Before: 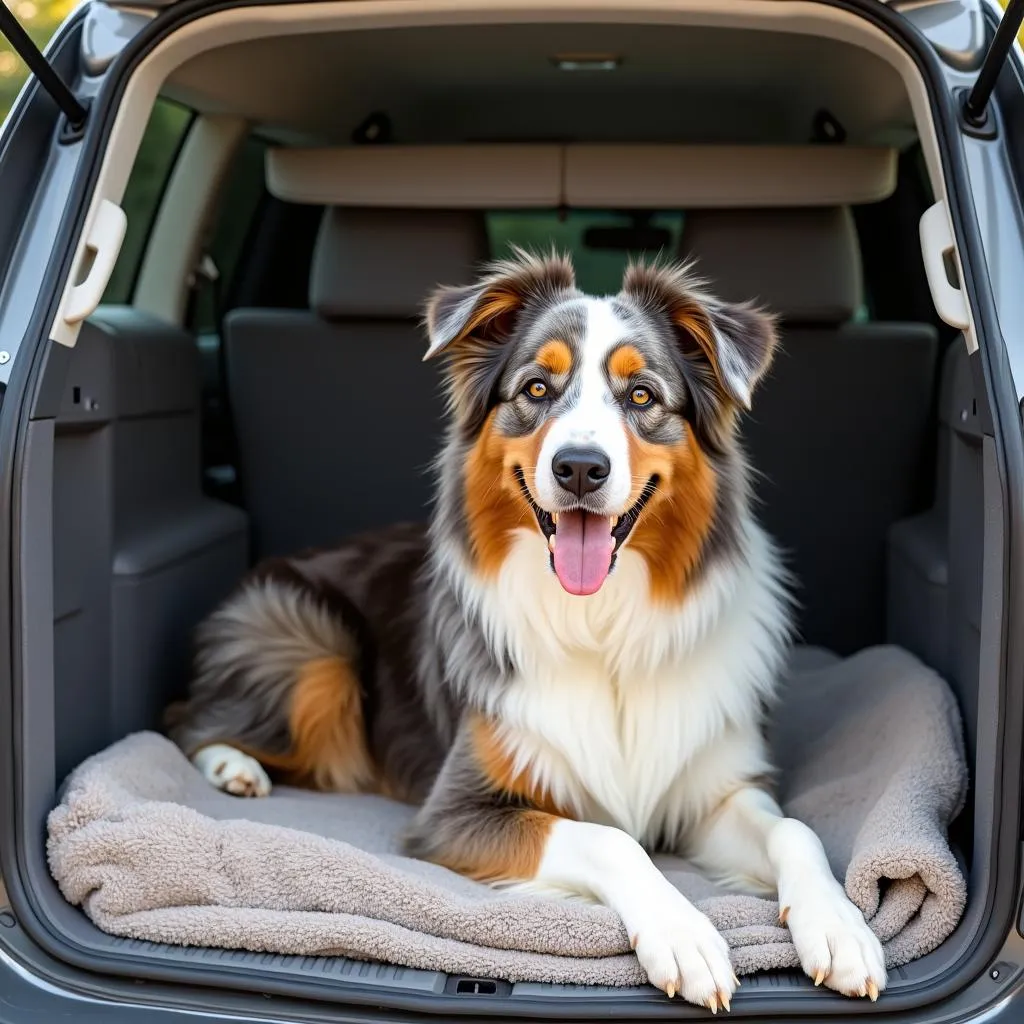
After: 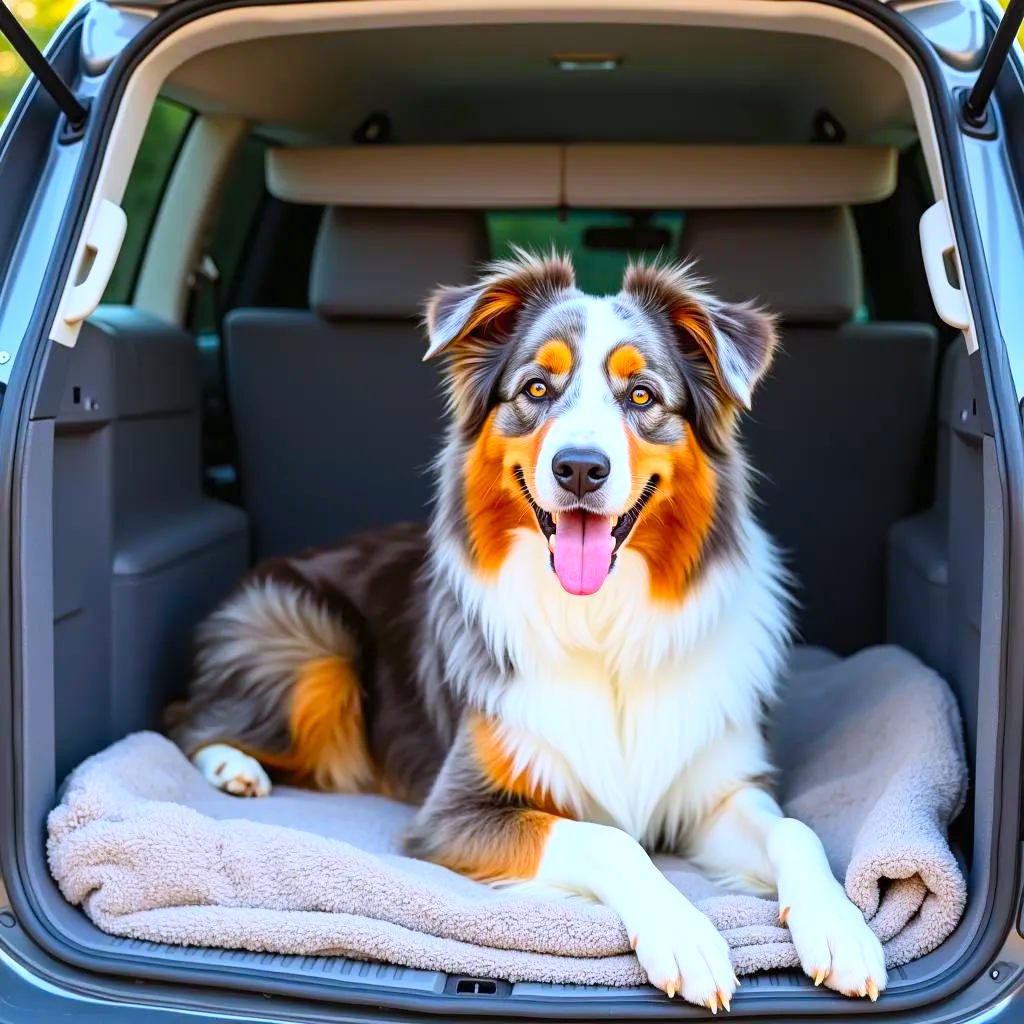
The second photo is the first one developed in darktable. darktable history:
contrast brightness saturation: contrast 0.2, brightness 0.2, saturation 0.8
white balance: red 0.954, blue 1.079
